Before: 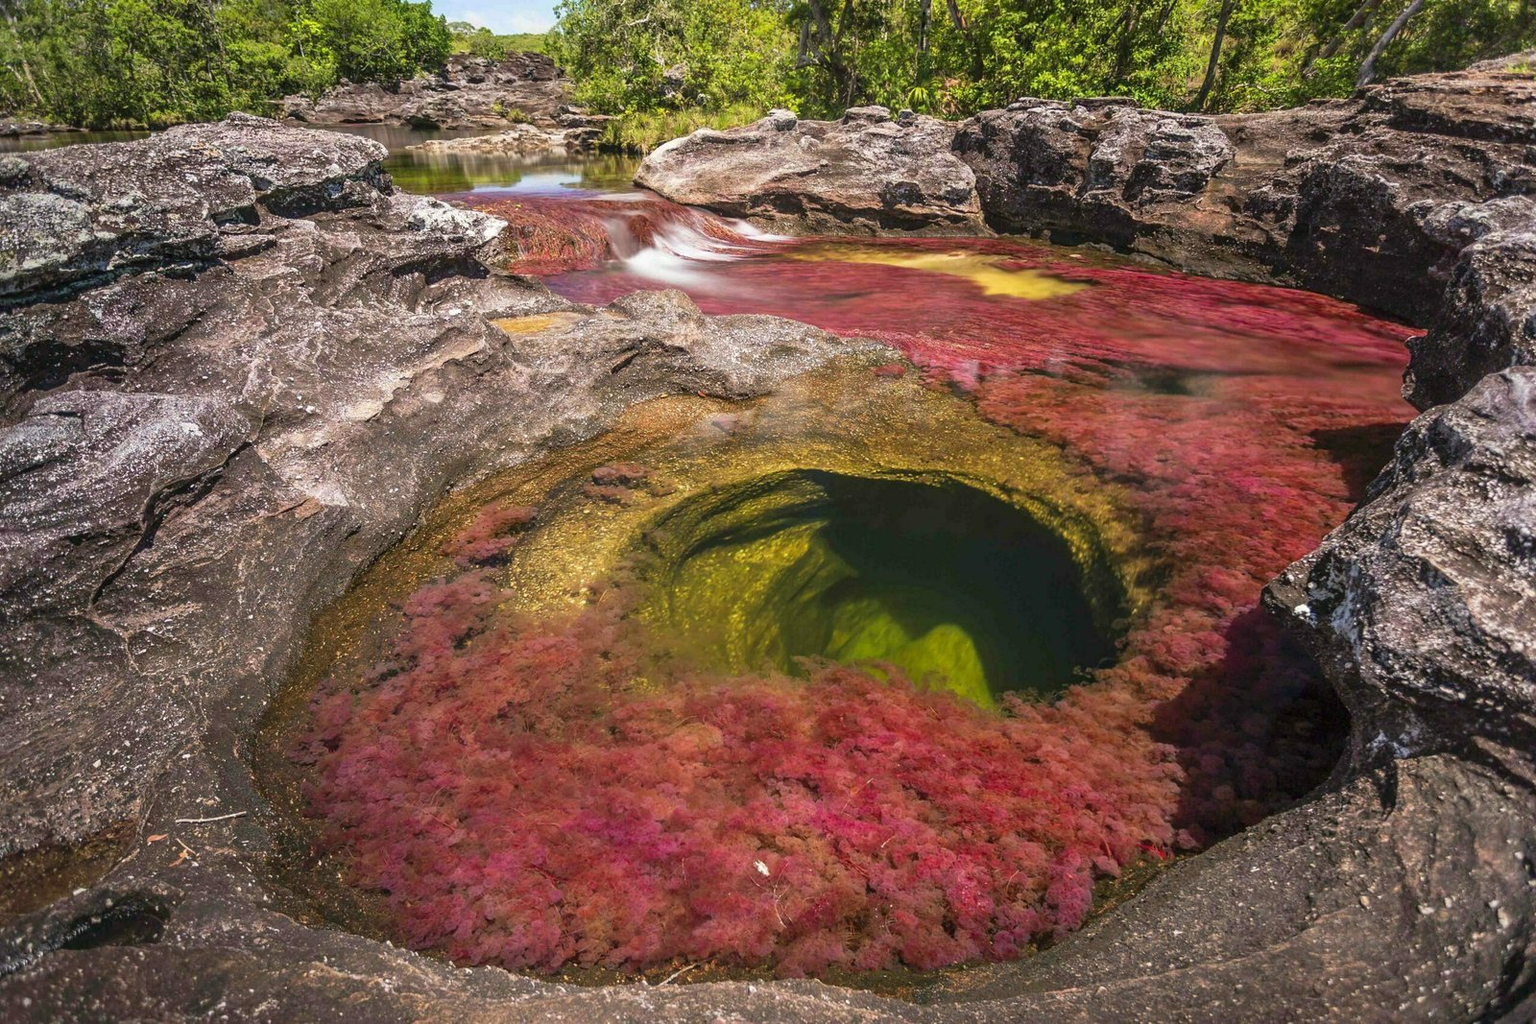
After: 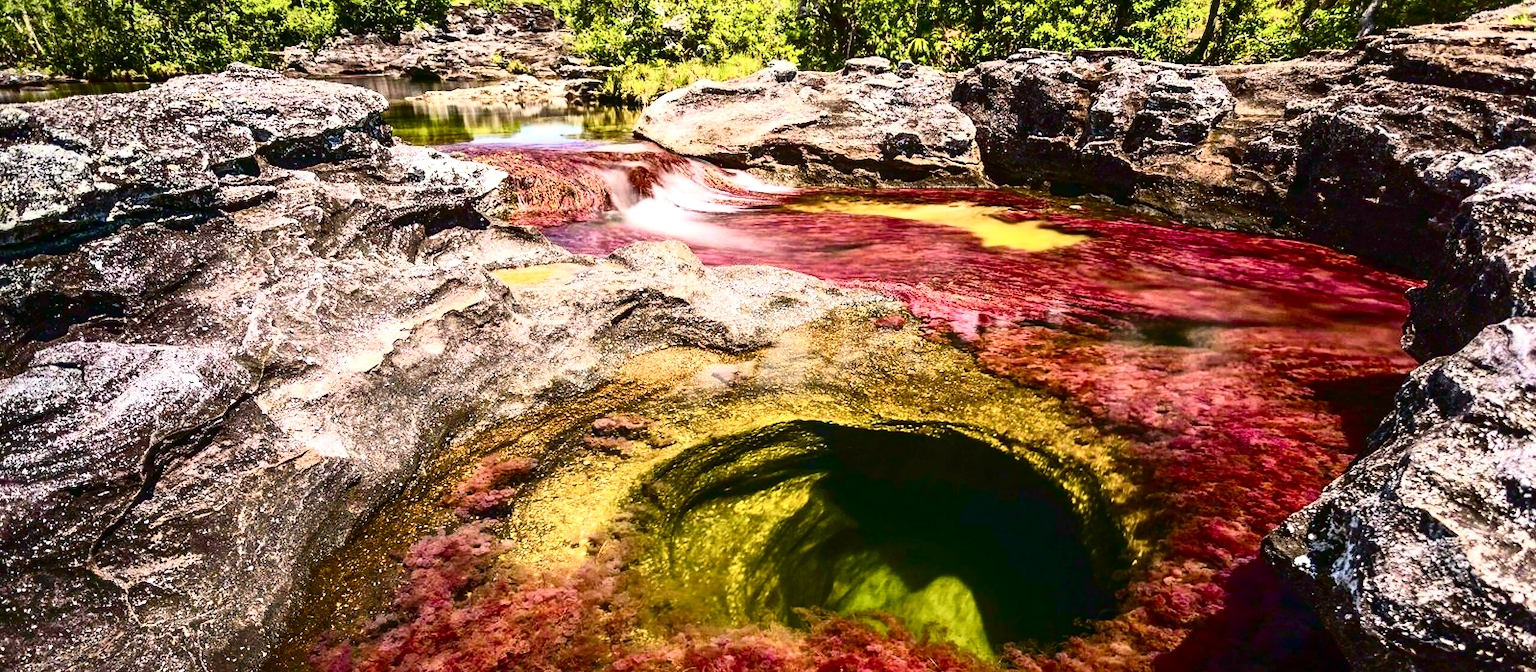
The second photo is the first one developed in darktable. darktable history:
crop and rotate: top 4.848%, bottom 29.503%
color balance rgb: linear chroma grading › shadows -2.2%, linear chroma grading › highlights -15%, linear chroma grading › global chroma -10%, linear chroma grading › mid-tones -10%, perceptual saturation grading › global saturation 45%, perceptual saturation grading › highlights -50%, perceptual saturation grading › shadows 30%, perceptual brilliance grading › global brilliance 18%, global vibrance 45%
contrast brightness saturation: contrast 0.5, saturation -0.1
